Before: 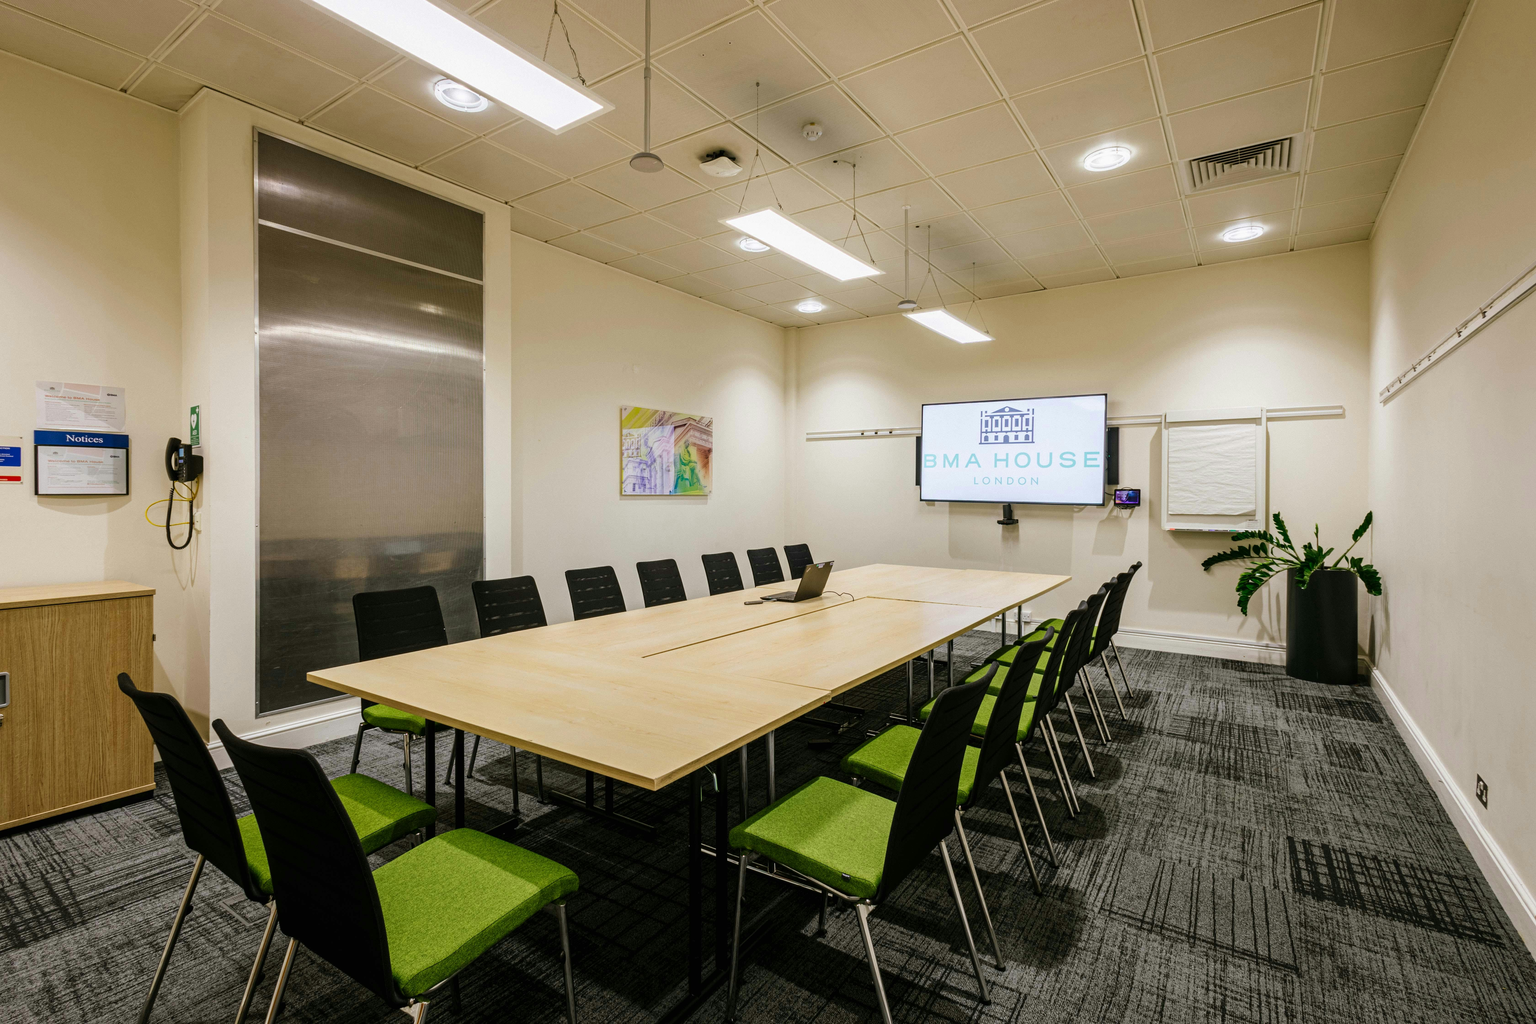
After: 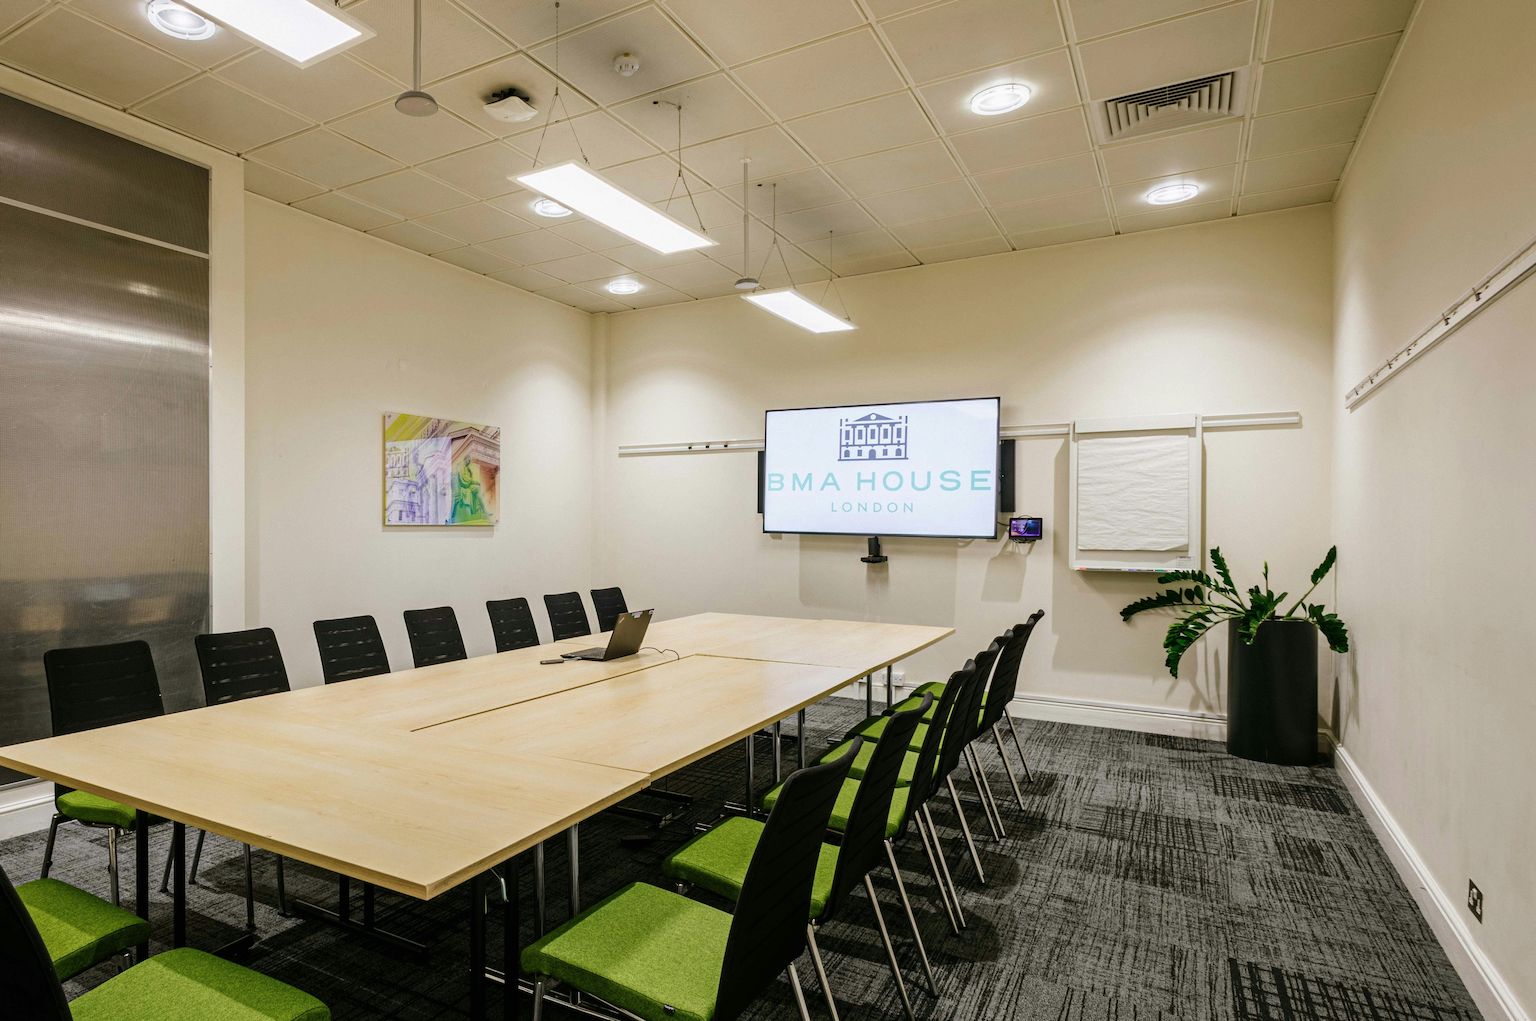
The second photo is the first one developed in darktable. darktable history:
crop and rotate: left 20.74%, top 7.912%, right 0.375%, bottom 13.378%
contrast brightness saturation: saturation -0.05
